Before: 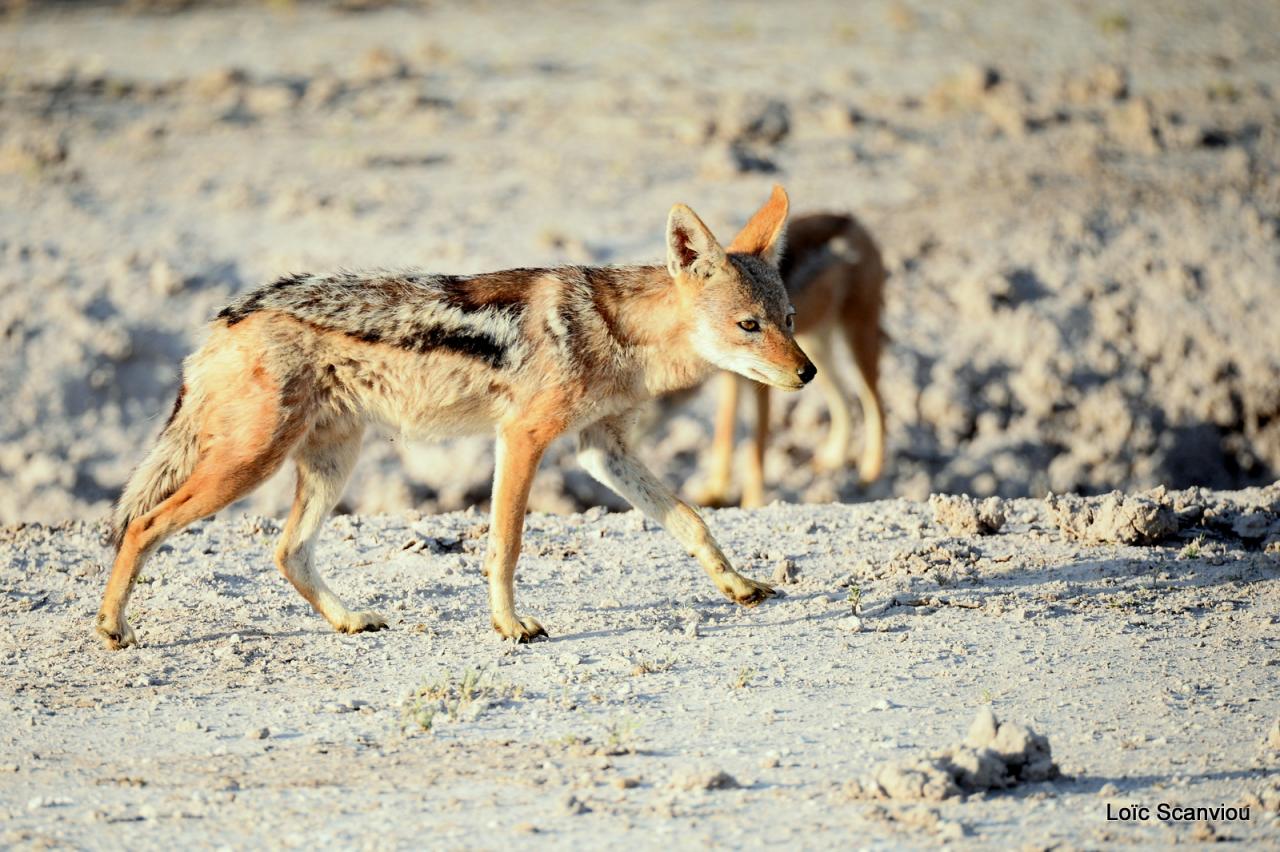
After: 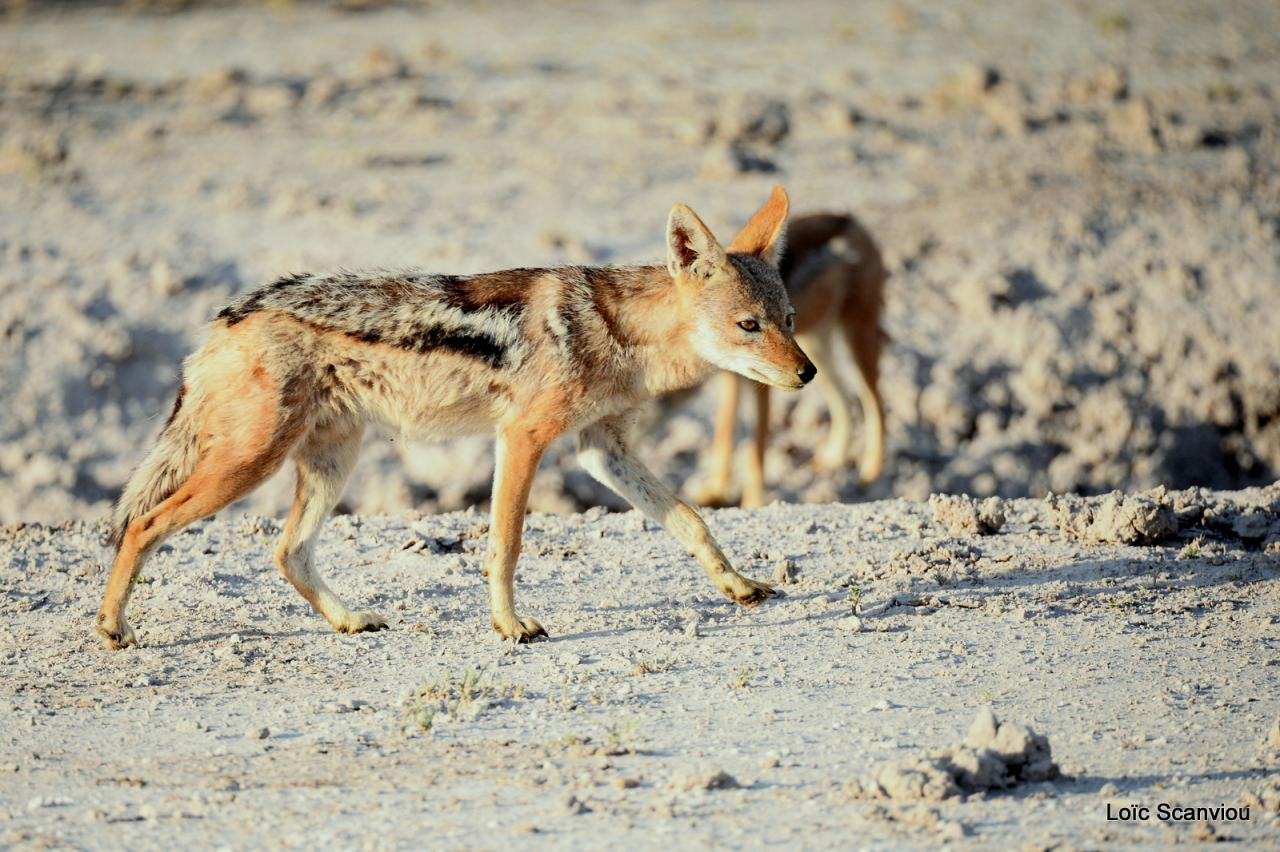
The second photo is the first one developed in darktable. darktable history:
exposure: exposure -0.21 EV, compensate highlight preservation false
white balance: red 1, blue 1
